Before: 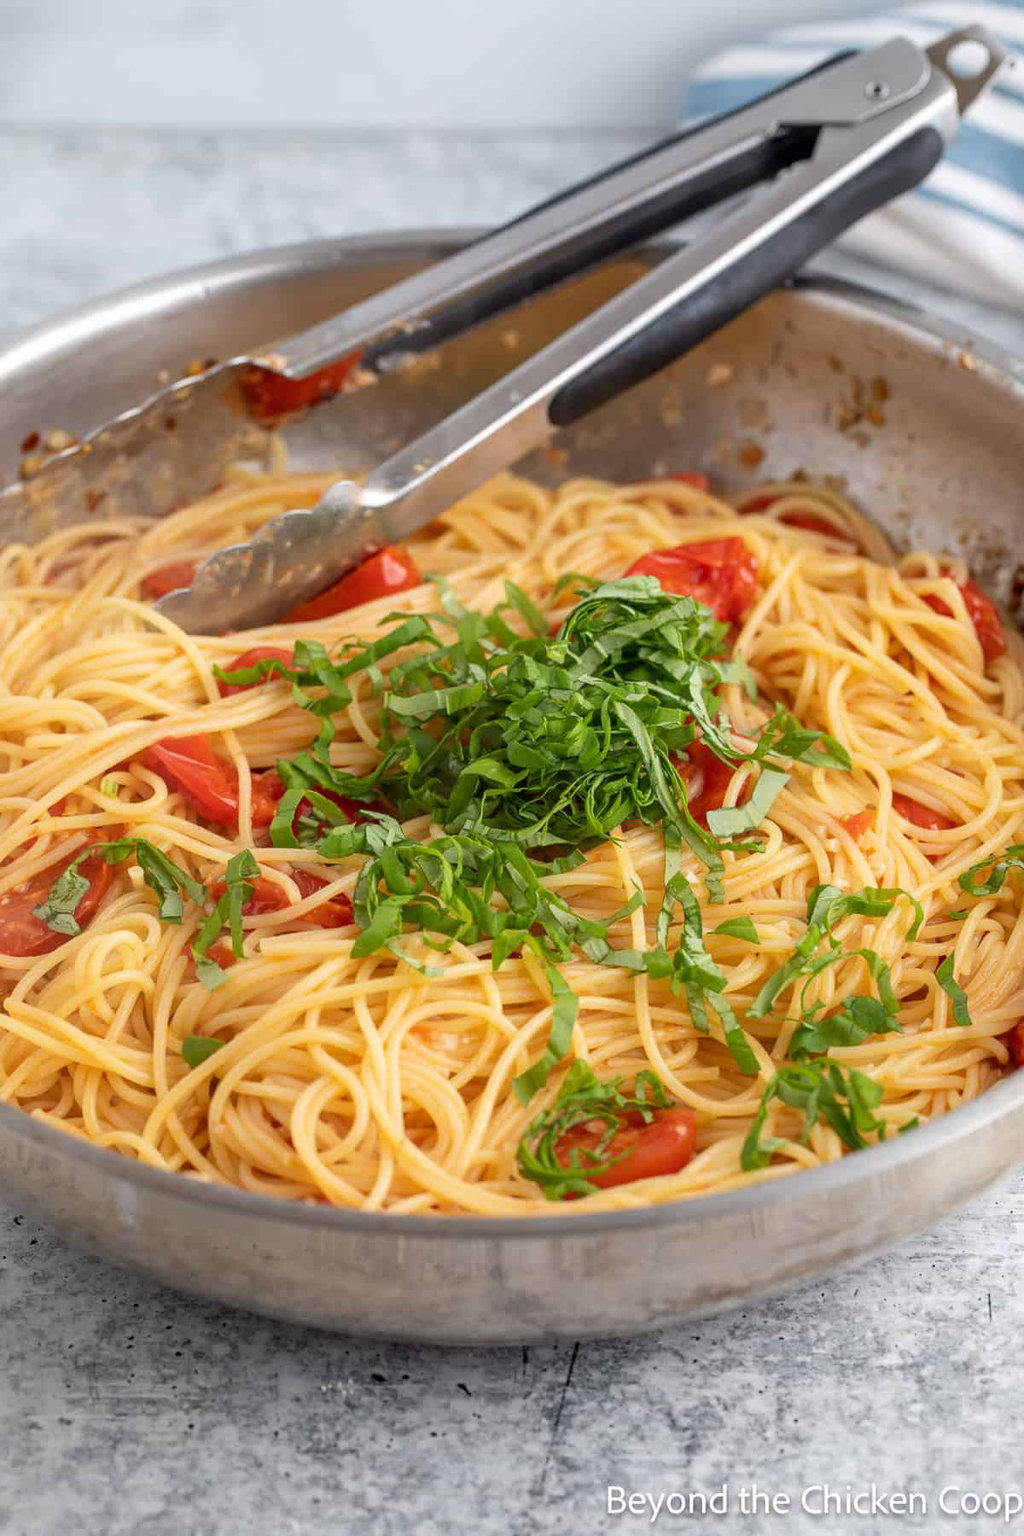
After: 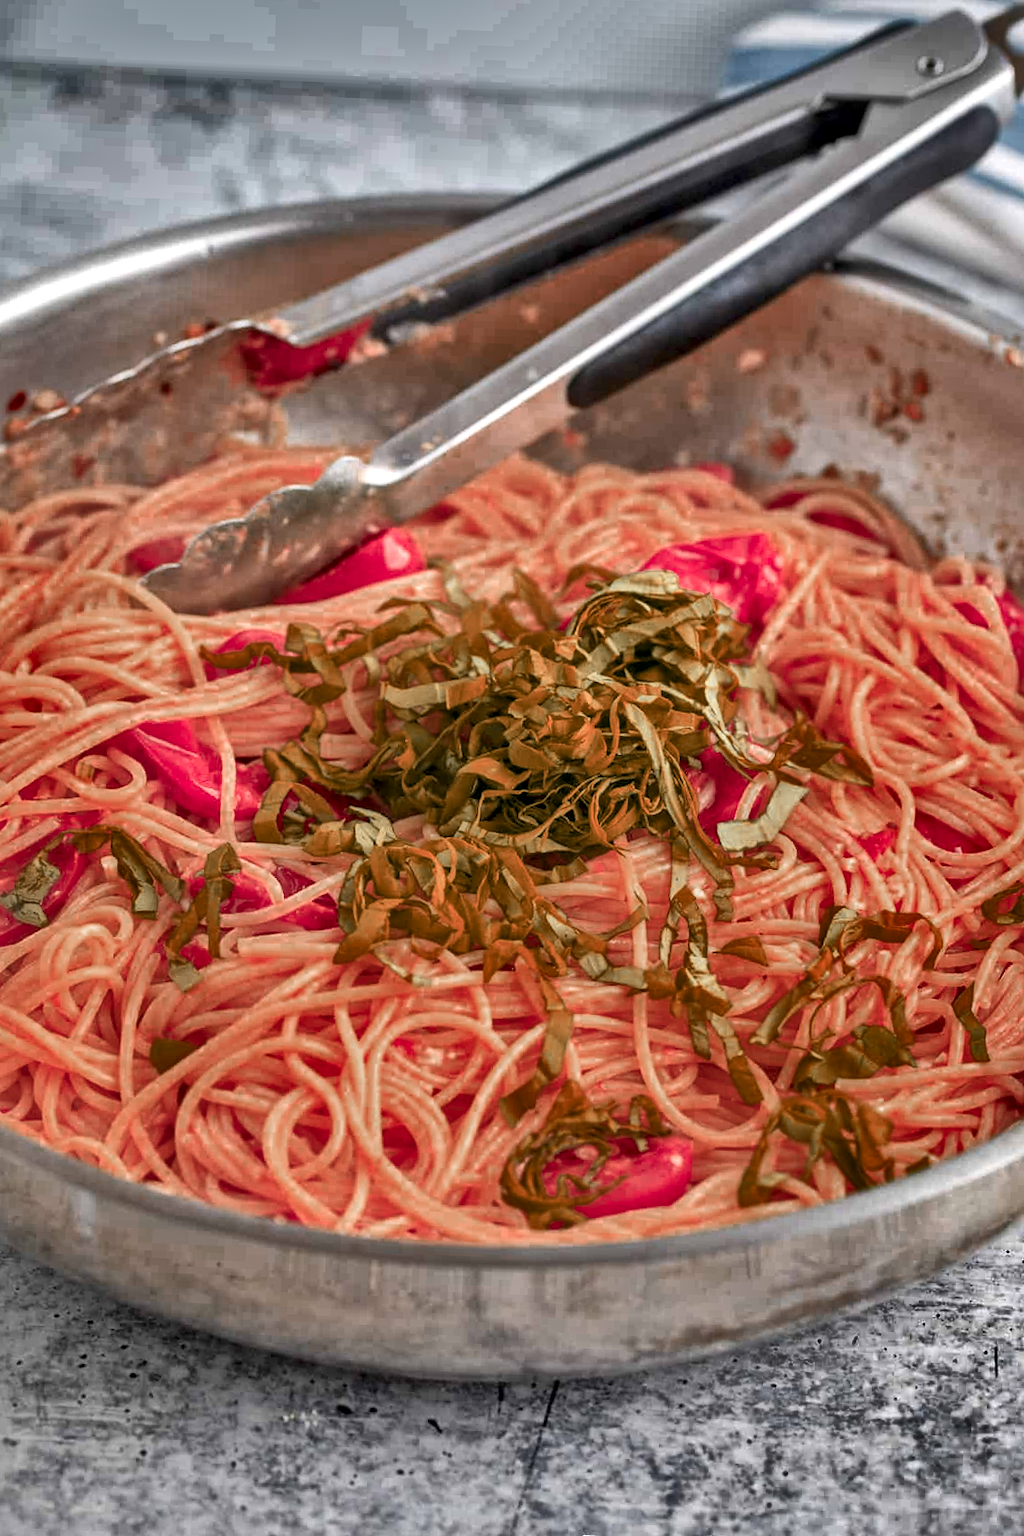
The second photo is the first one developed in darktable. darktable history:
shadows and highlights: shadows 18.64, highlights -84.25, soften with gaussian
color zones: curves: ch0 [(0.006, 0.385) (0.143, 0.563) (0.243, 0.321) (0.352, 0.464) (0.516, 0.456) (0.625, 0.5) (0.75, 0.5) (0.875, 0.5)]; ch1 [(0, 0.5) (0.134, 0.504) (0.246, 0.463) (0.421, 0.515) (0.5, 0.56) (0.625, 0.5) (0.75, 0.5) (0.875, 0.5)]; ch2 [(0, 0.5) (0.131, 0.426) (0.307, 0.289) (0.38, 0.188) (0.513, 0.216) (0.625, 0.548) (0.75, 0.468) (0.838, 0.396) (0.971, 0.311)]
crop and rotate: angle -2.39°
local contrast: mode bilateral grid, contrast 21, coarseness 19, detail 163%, midtone range 0.2
